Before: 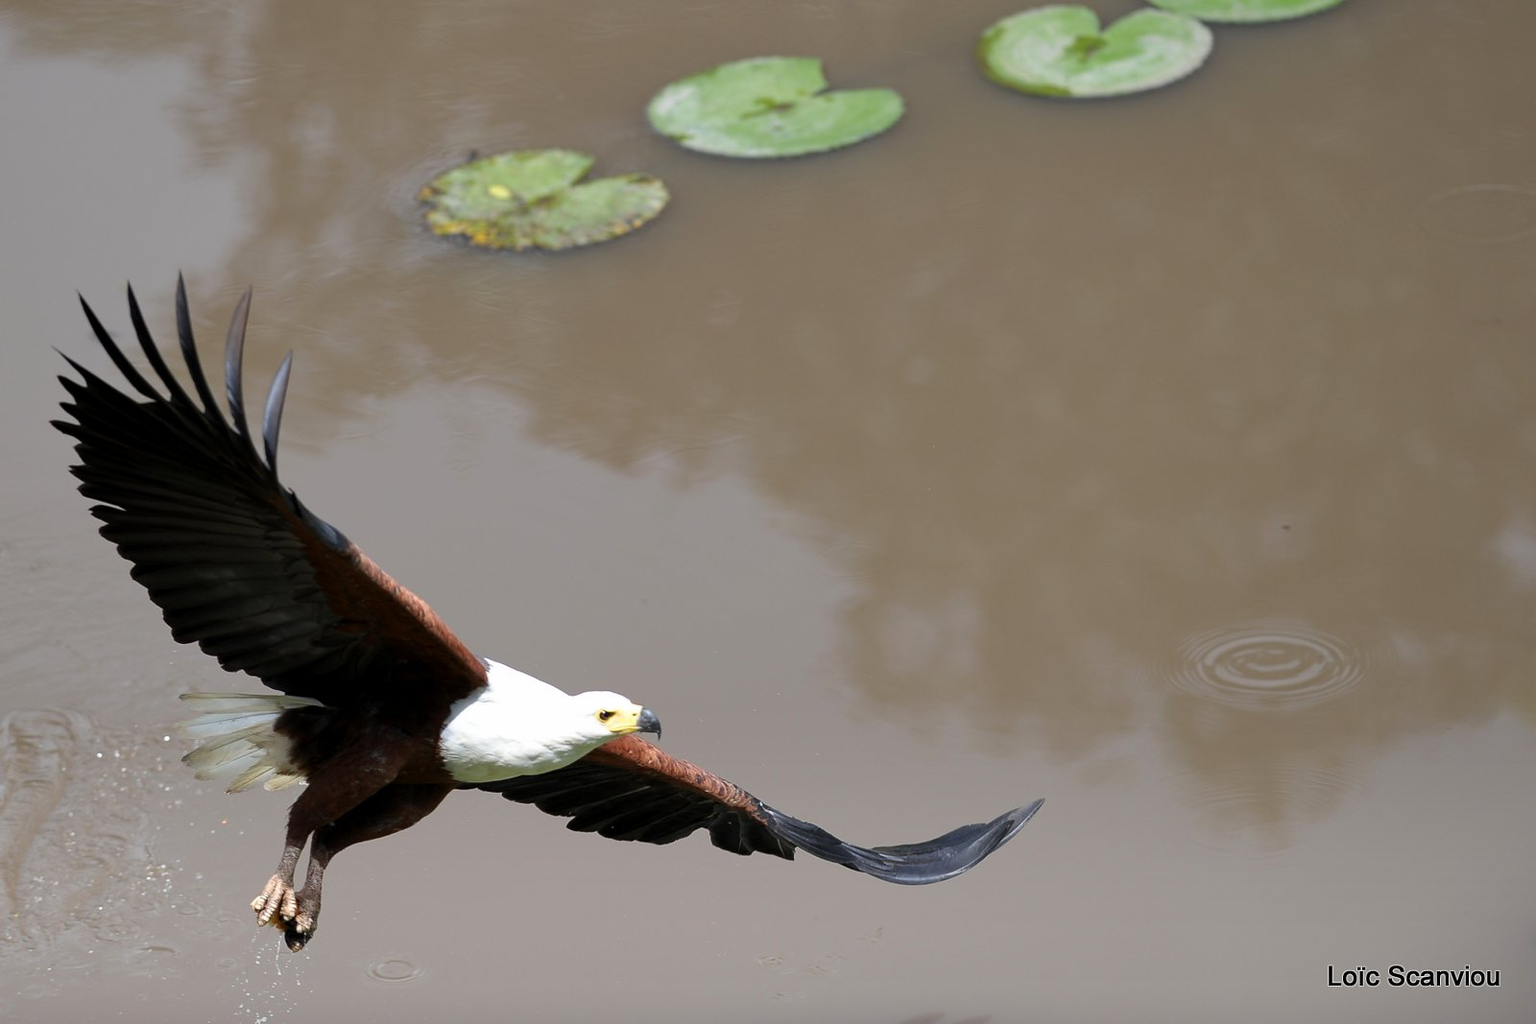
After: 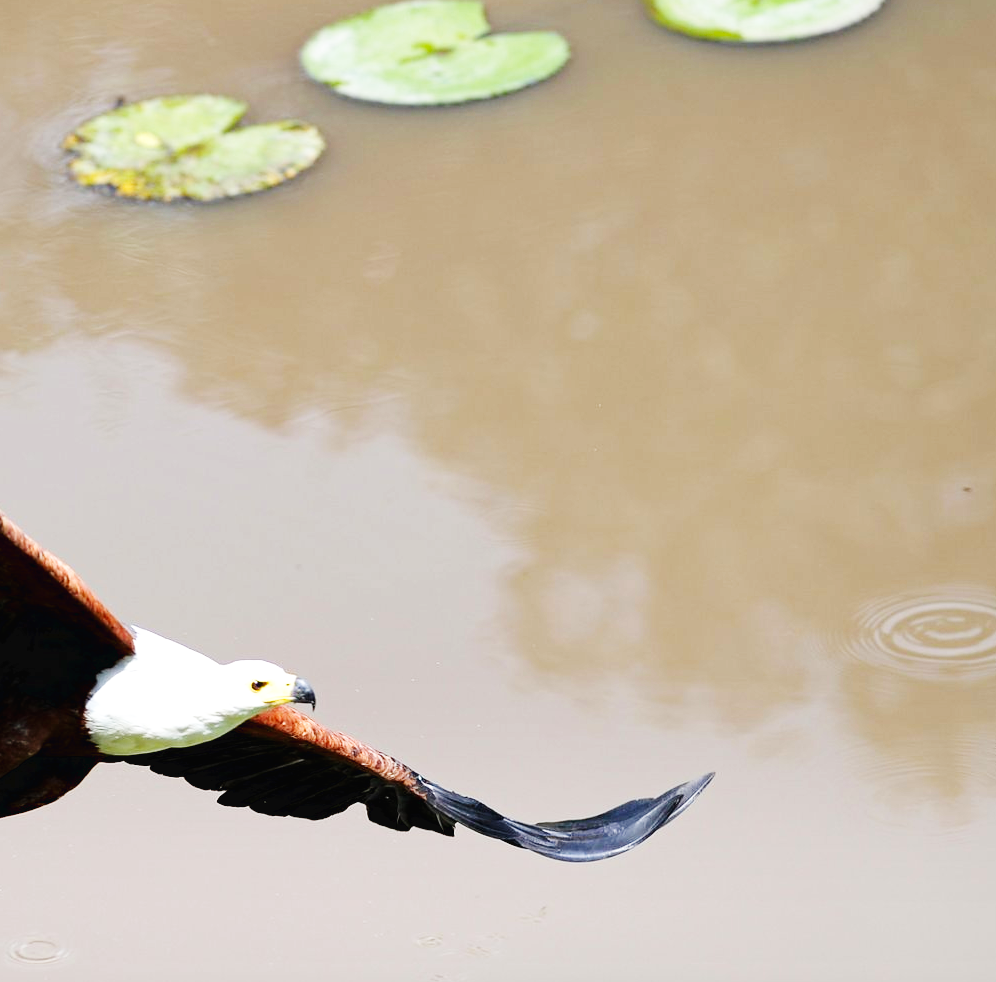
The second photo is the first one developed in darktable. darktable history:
crop and rotate: left 23.338%, top 5.646%, right 14.371%, bottom 2.257%
haze removal: compatibility mode true, adaptive false
color correction: highlights b* -0.048
base curve: curves: ch0 [(0, 0.003) (0.001, 0.002) (0.006, 0.004) (0.02, 0.022) (0.048, 0.086) (0.094, 0.234) (0.162, 0.431) (0.258, 0.629) (0.385, 0.8) (0.548, 0.918) (0.751, 0.988) (1, 1)], preserve colors none
